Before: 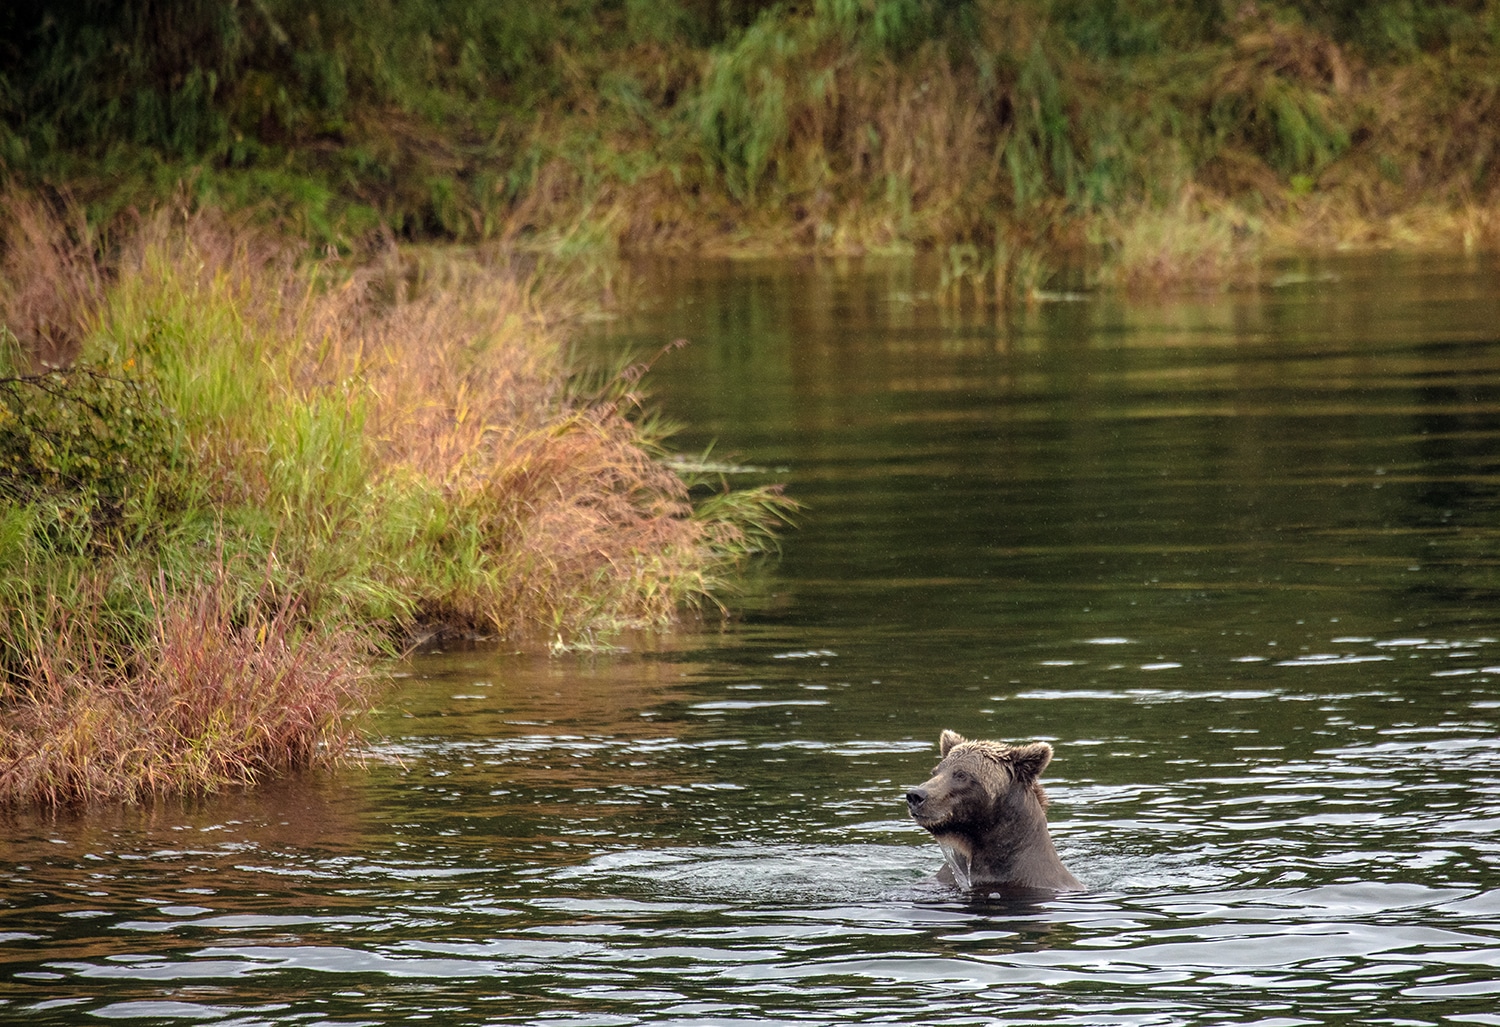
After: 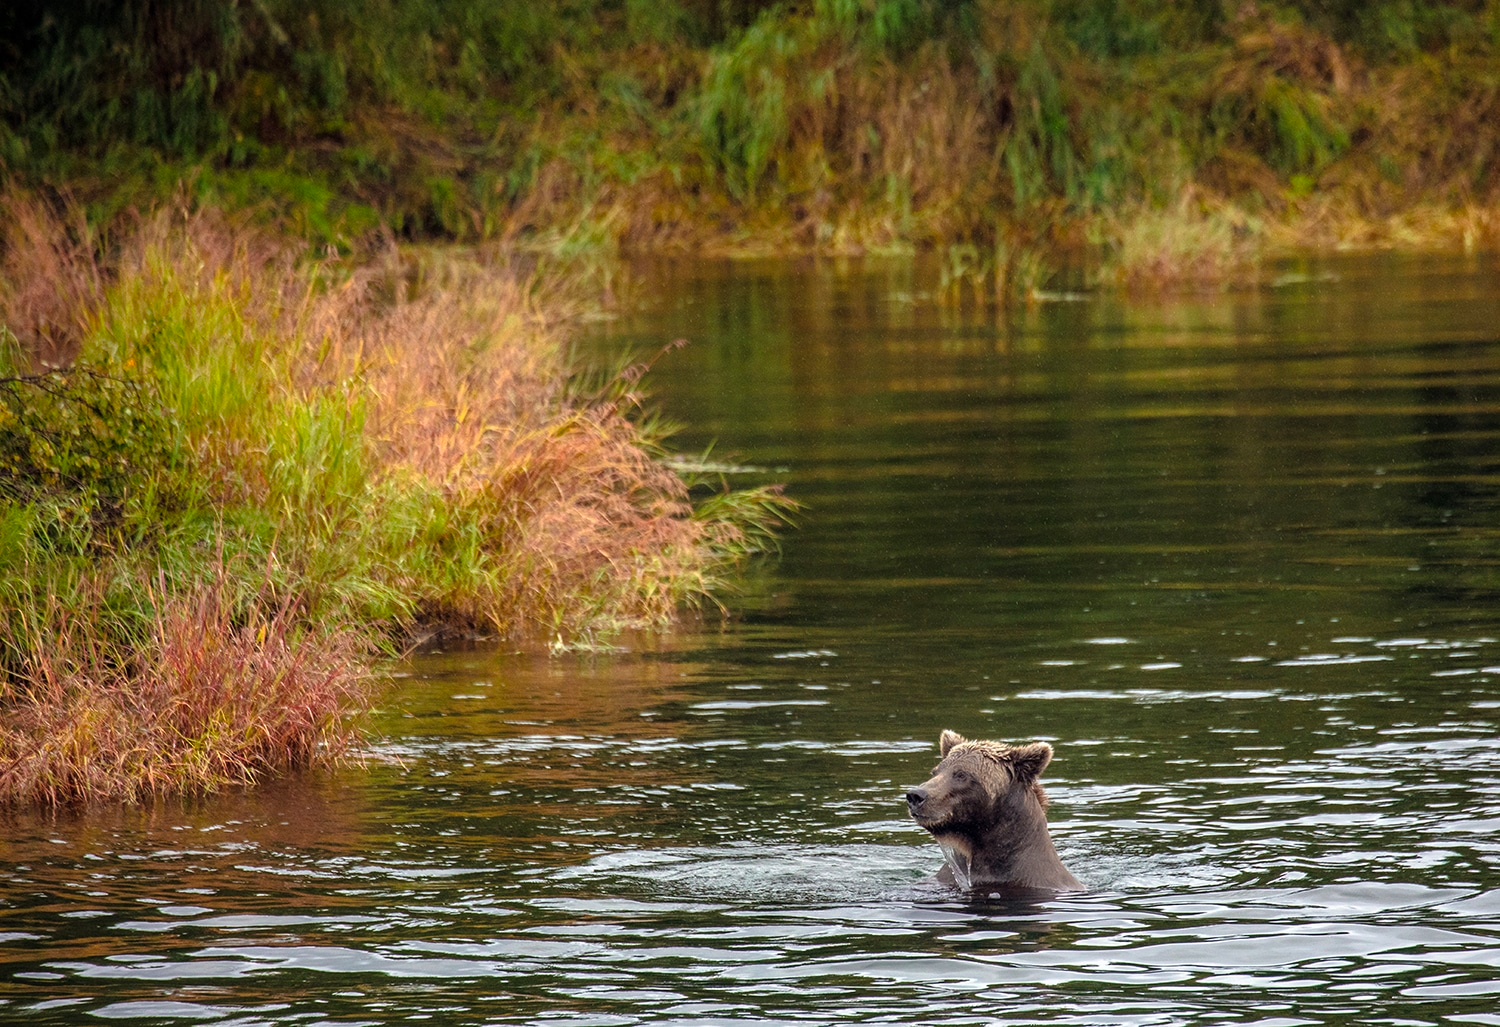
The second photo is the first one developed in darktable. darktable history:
local contrast: mode bilateral grid, contrast 21, coarseness 50, detail 103%, midtone range 0.2
color balance rgb: perceptual saturation grading › global saturation 0.206%, perceptual saturation grading › mid-tones 11.773%, saturation formula JzAzBz (2021)
